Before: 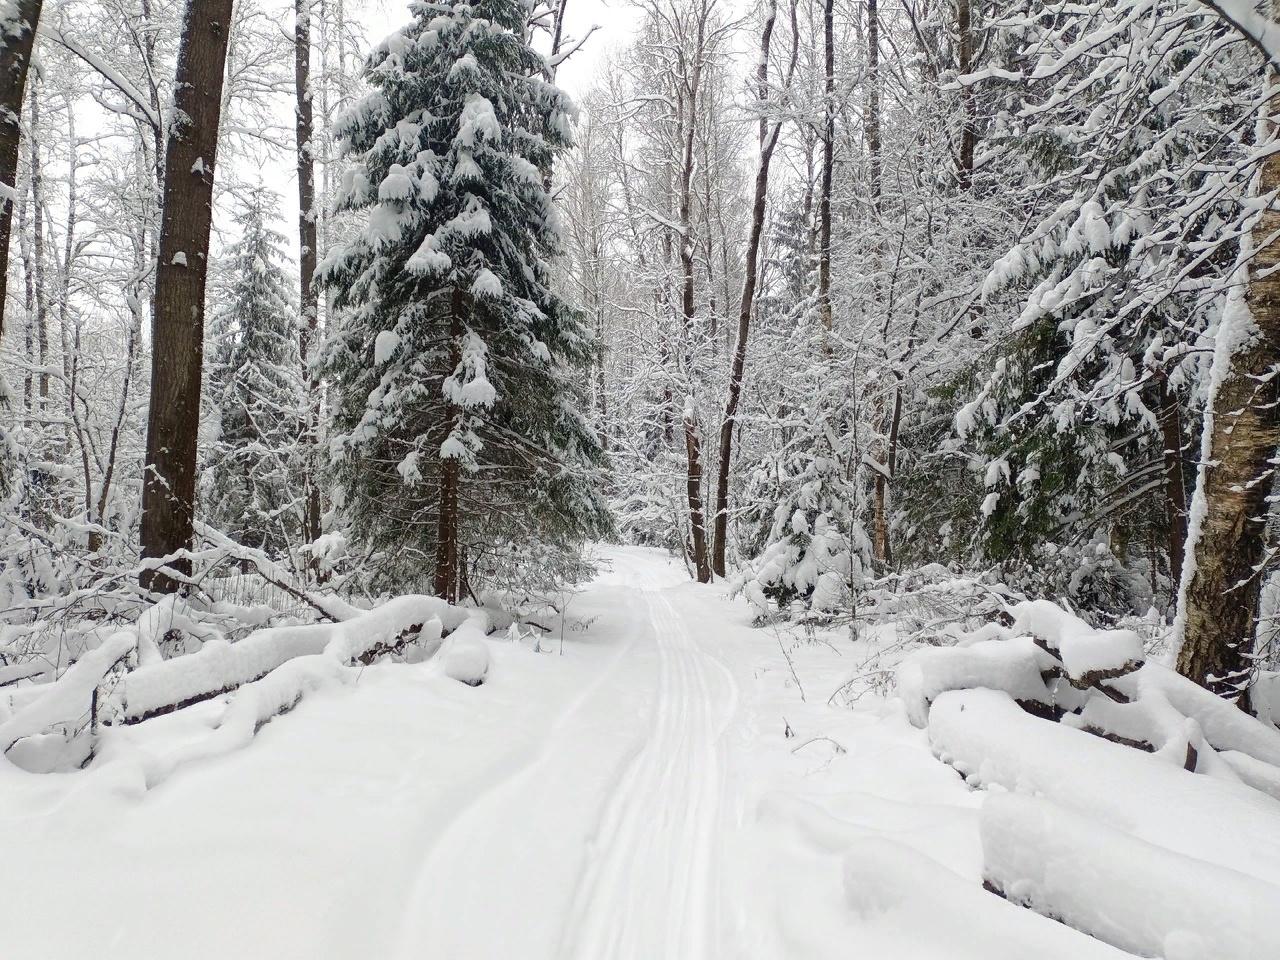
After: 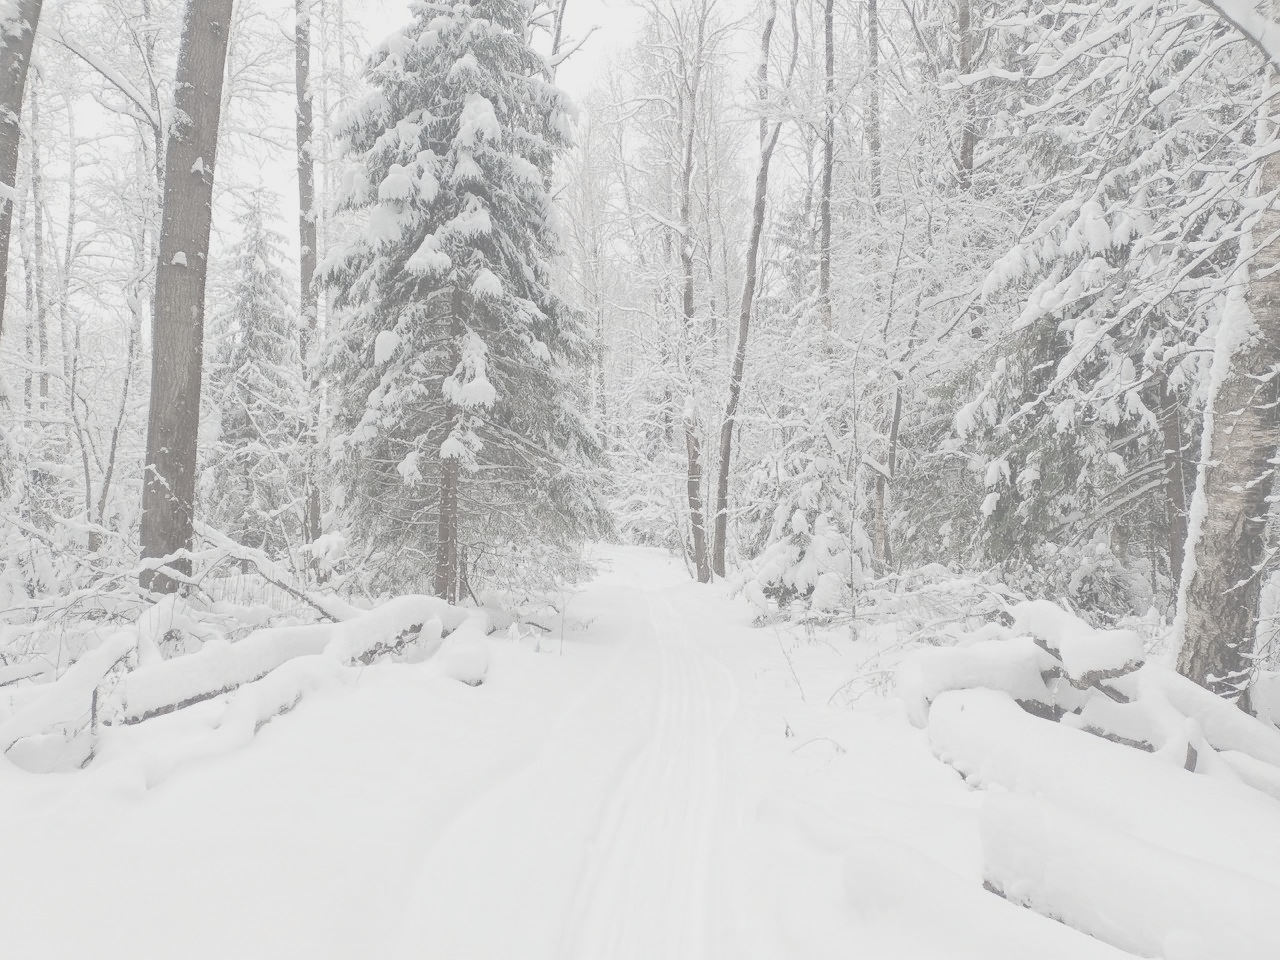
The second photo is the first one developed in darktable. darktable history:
contrast brightness saturation: contrast -0.312, brightness 0.764, saturation -0.766
